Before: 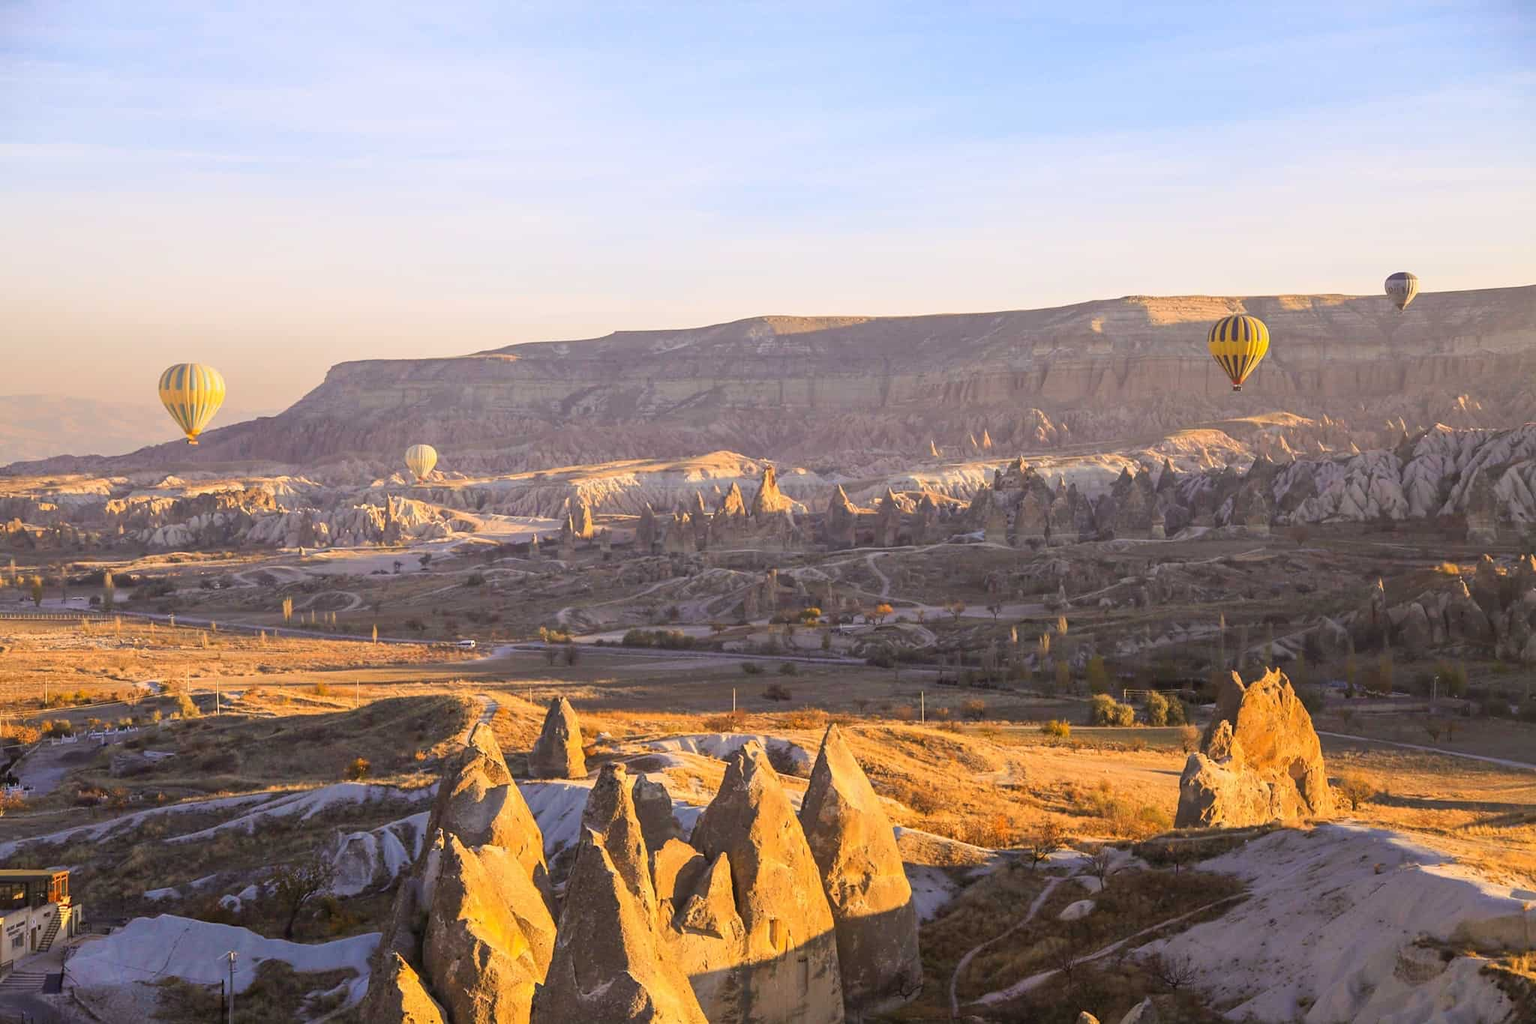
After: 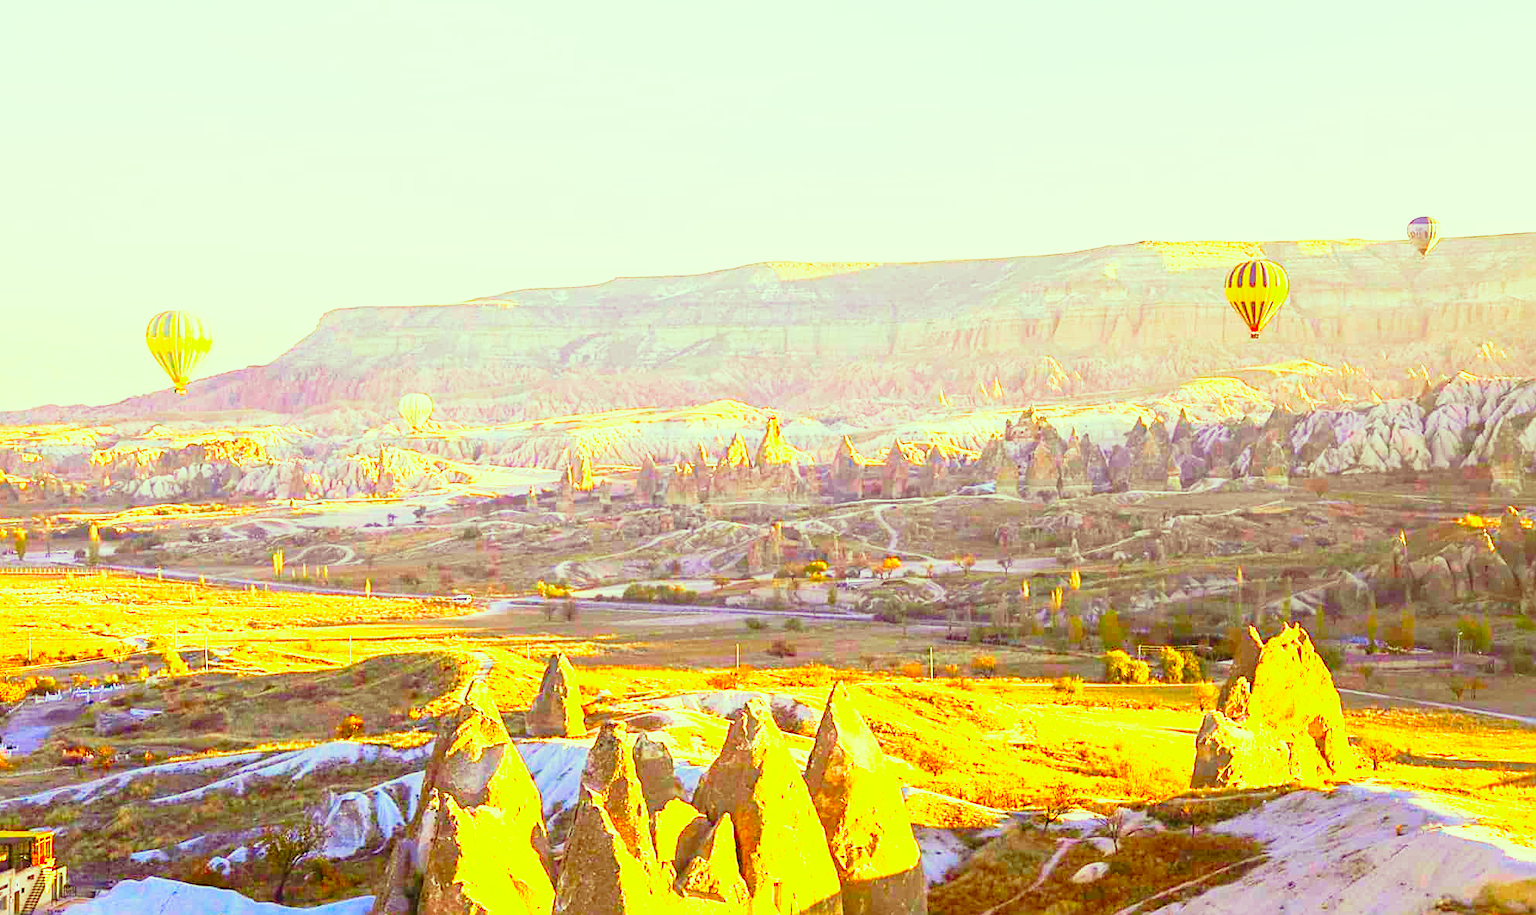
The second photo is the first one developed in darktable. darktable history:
crop: left 1.15%, top 6.145%, right 1.59%, bottom 6.891%
sharpen: radius 2.19, amount 0.381, threshold 0.067
color balance rgb: perceptual saturation grading › global saturation 34.703%, perceptual saturation grading › highlights -25.382%, perceptual saturation grading › shadows 49.485%
velvia: strength 15.24%
color correction: highlights a* -10.84, highlights b* 9.85, saturation 1.71
base curve: curves: ch0 [(0, 0) (0.012, 0.01) (0.073, 0.168) (0.31, 0.711) (0.645, 0.957) (1, 1)], preserve colors none
exposure: black level correction -0.005, exposure 0.611 EV, compensate highlight preservation false
